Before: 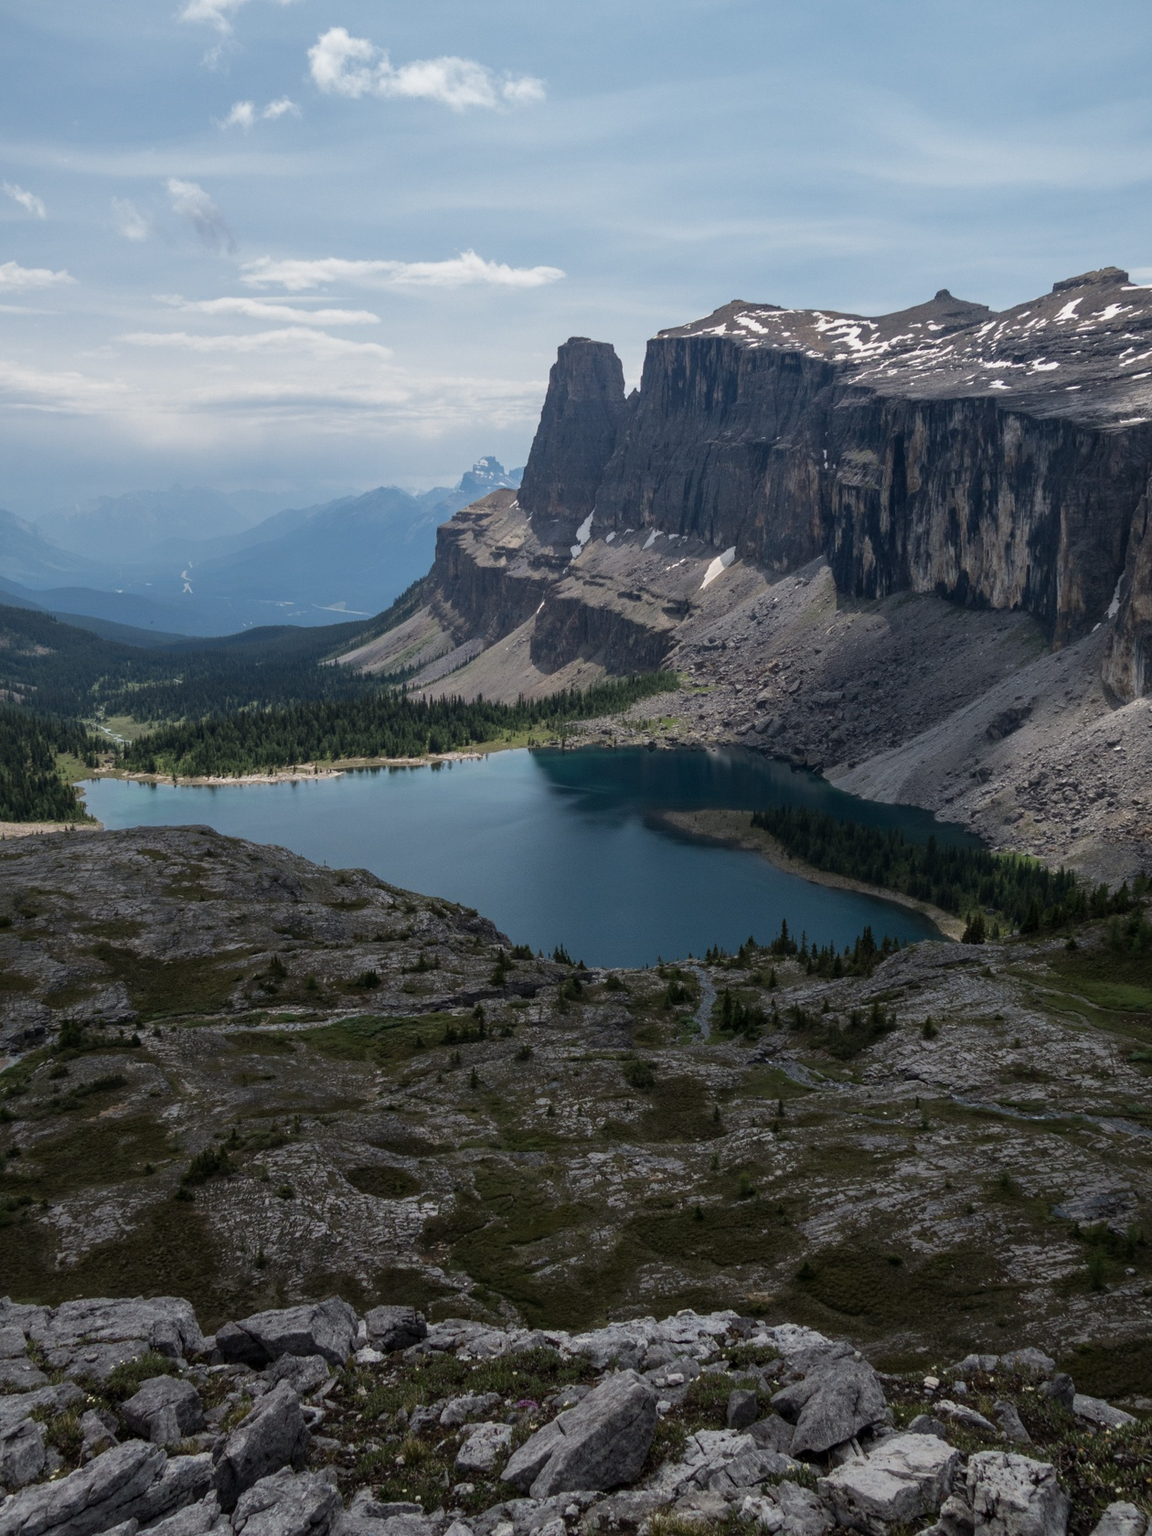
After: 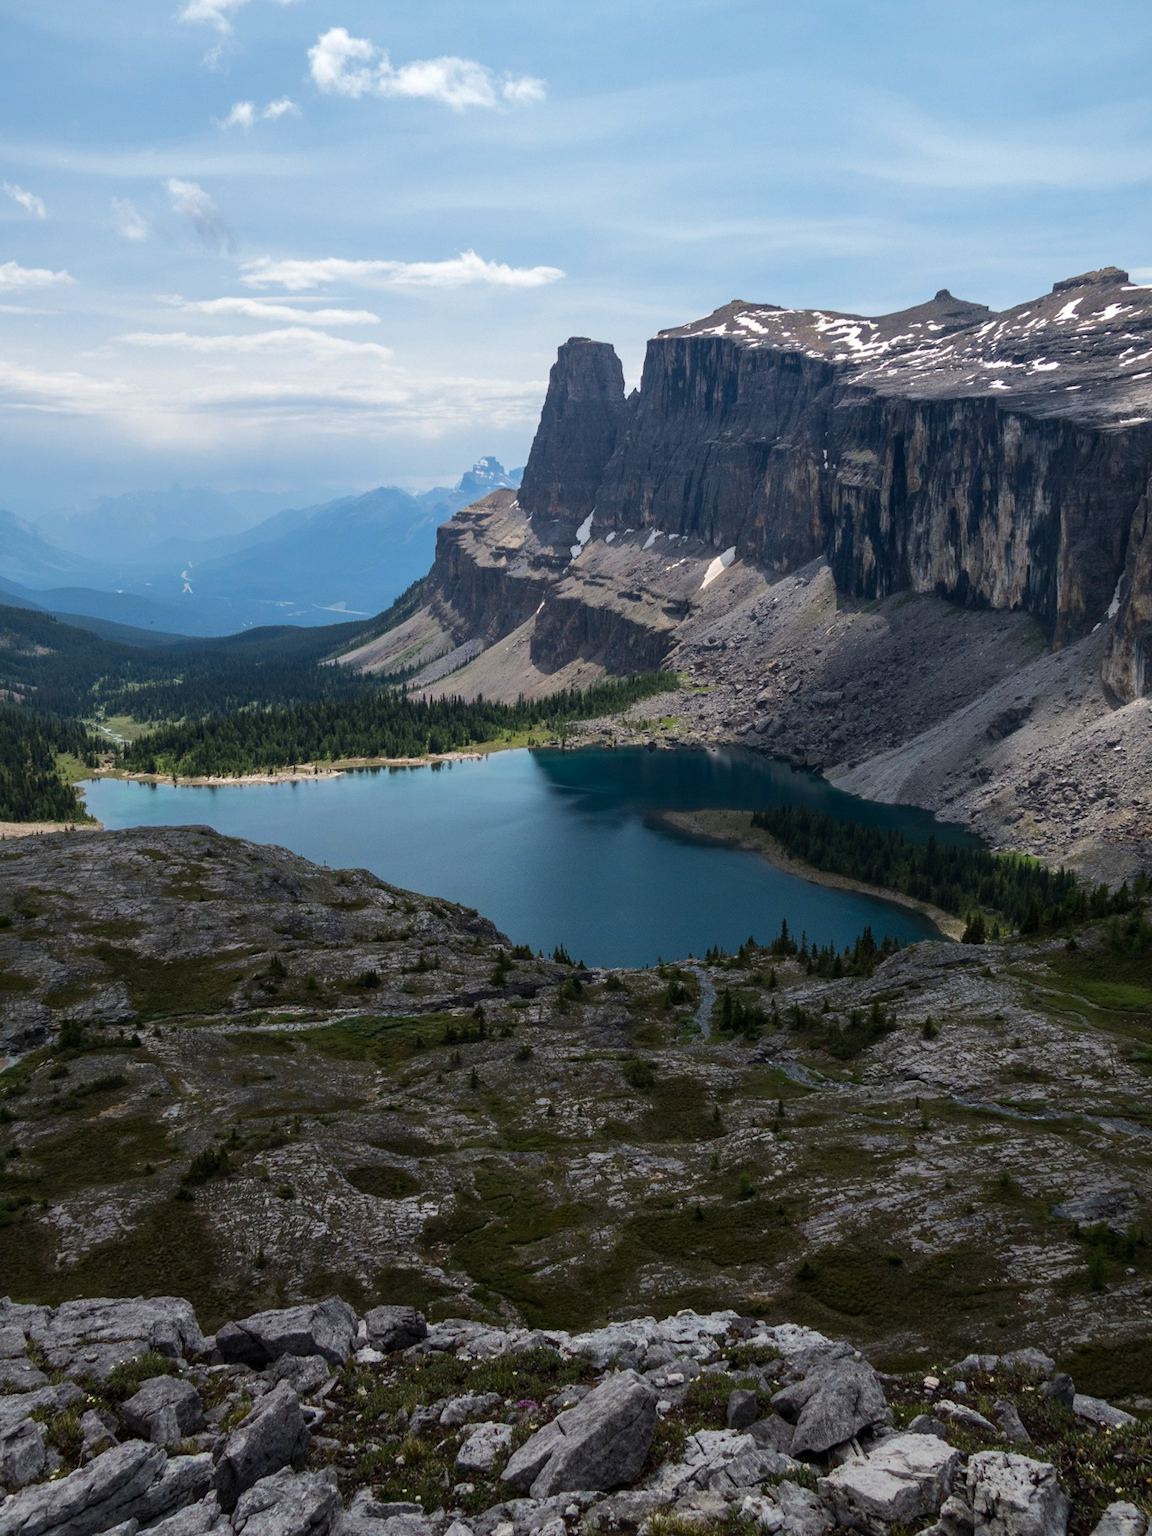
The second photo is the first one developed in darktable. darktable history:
color balance rgb: shadows lift › hue 87.47°, perceptual saturation grading › global saturation 29.895%, perceptual brilliance grading › highlights 6.777%, perceptual brilliance grading › mid-tones 17.136%, perceptual brilliance grading › shadows -5.316%, global vibrance 9.259%
